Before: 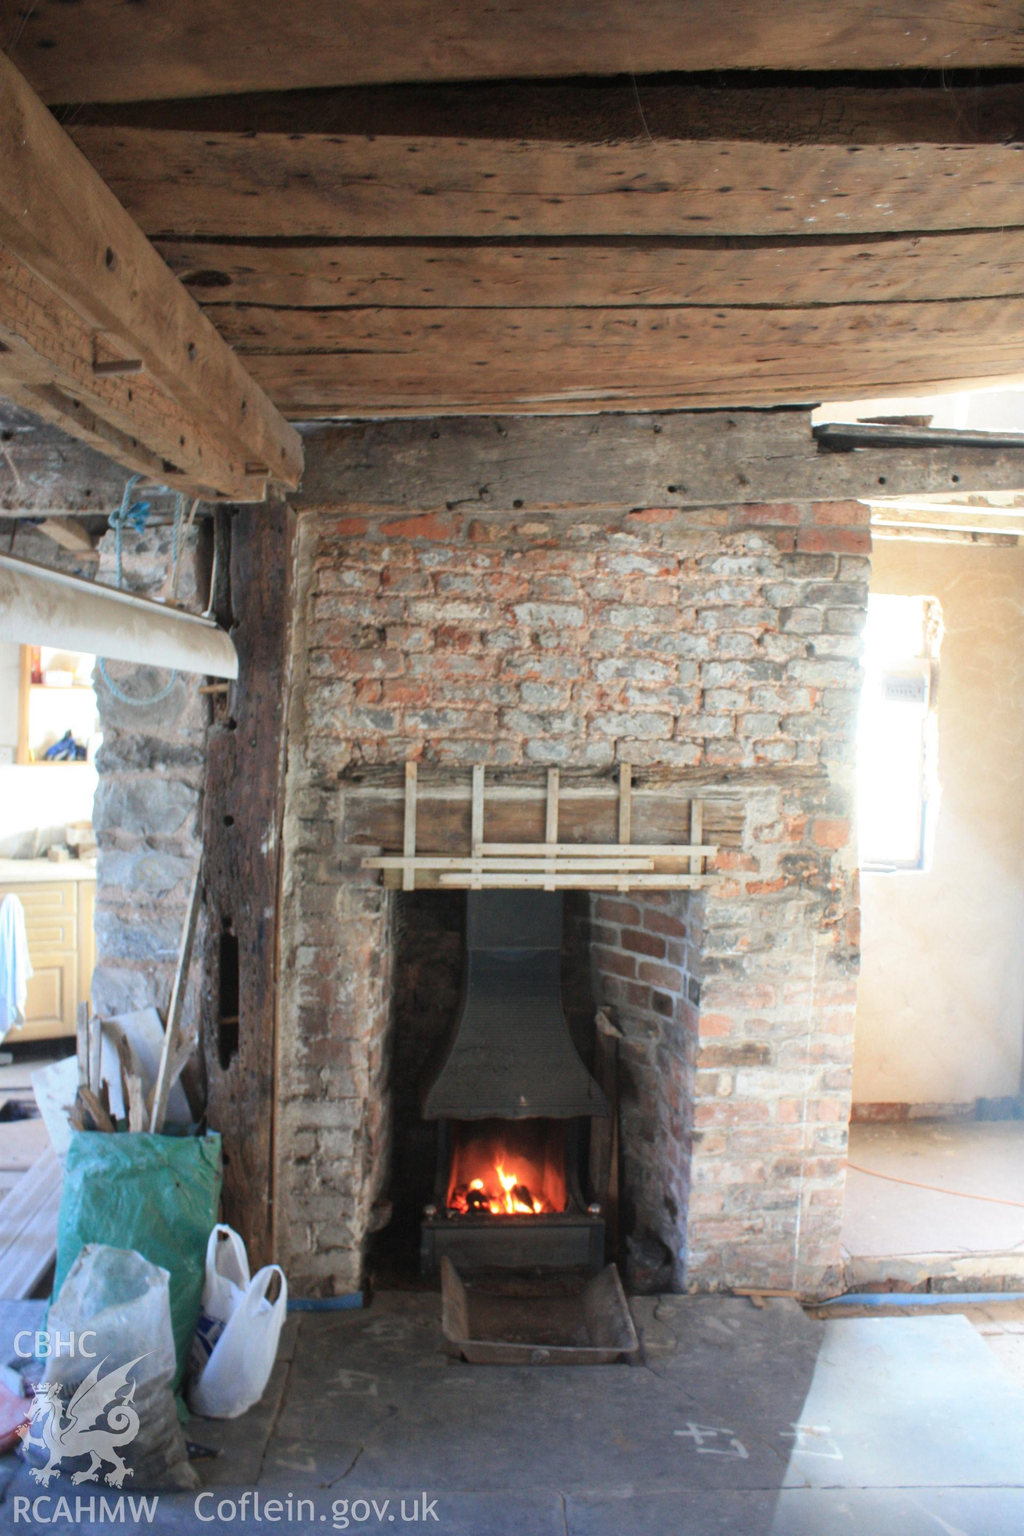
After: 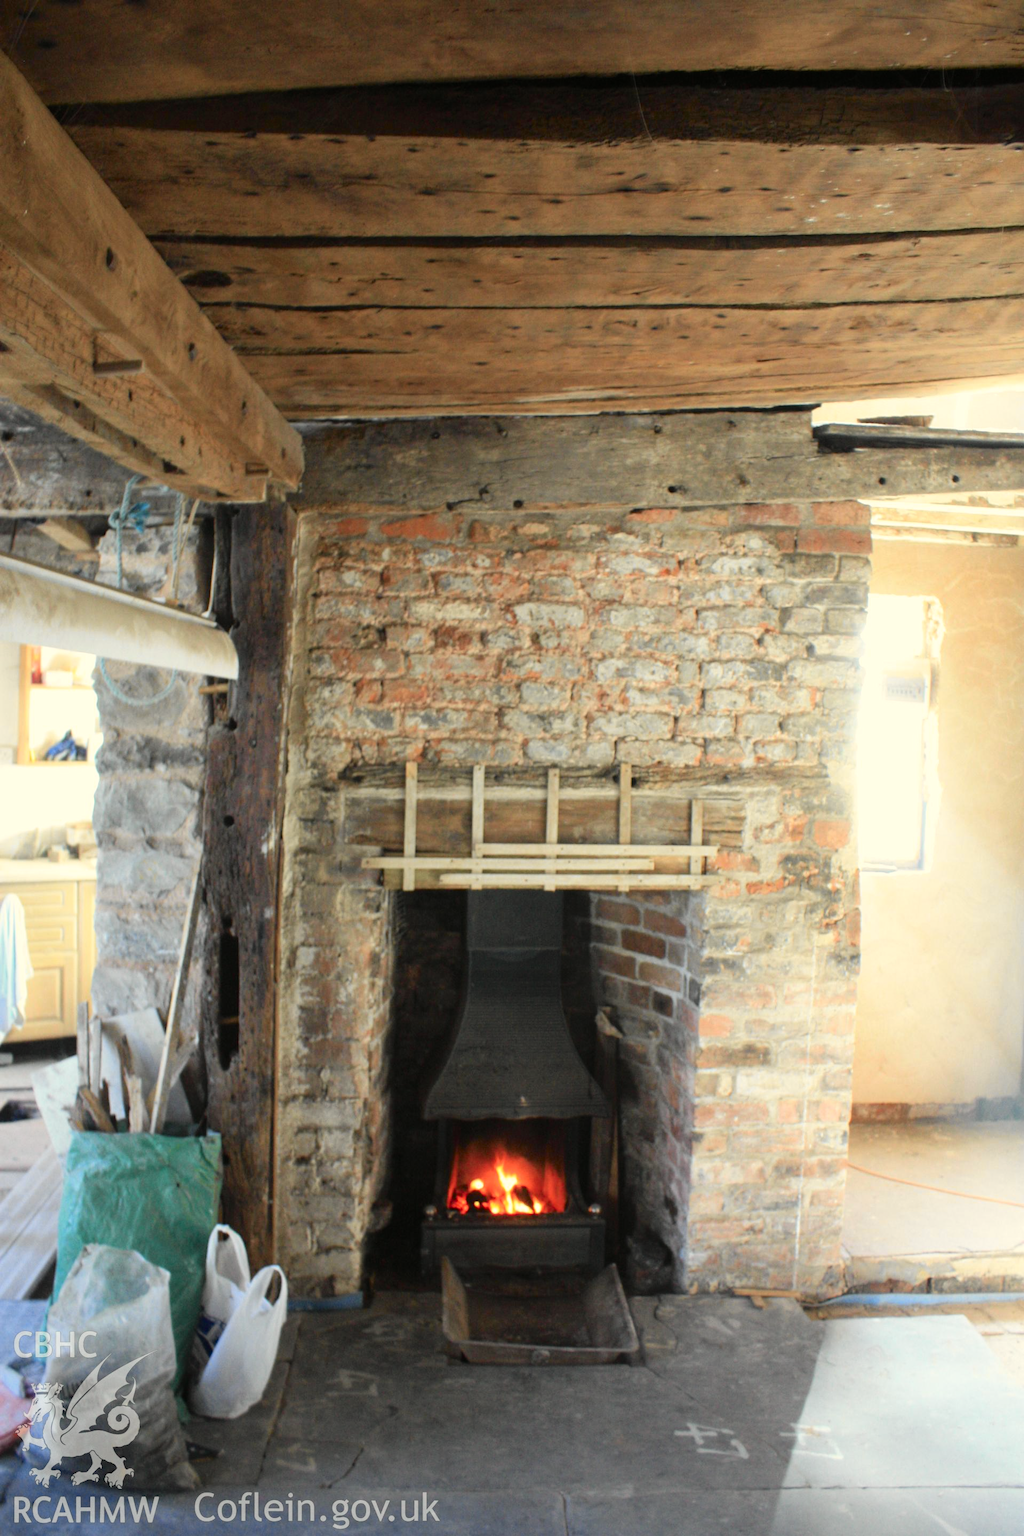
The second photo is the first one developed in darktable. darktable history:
white balance: red 1.029, blue 0.92
tone curve: curves: ch0 [(0, 0) (0.037, 0.025) (0.131, 0.093) (0.275, 0.256) (0.497, 0.51) (0.617, 0.643) (0.704, 0.732) (0.813, 0.832) (0.911, 0.925) (0.997, 0.995)]; ch1 [(0, 0) (0.301, 0.3) (0.444, 0.45) (0.493, 0.495) (0.507, 0.503) (0.534, 0.533) (0.582, 0.58) (0.658, 0.693) (0.746, 0.77) (1, 1)]; ch2 [(0, 0) (0.246, 0.233) (0.36, 0.352) (0.415, 0.418) (0.476, 0.492) (0.502, 0.504) (0.525, 0.518) (0.539, 0.544) (0.586, 0.602) (0.634, 0.651) (0.706, 0.727) (0.853, 0.852) (1, 0.951)], color space Lab, independent channels, preserve colors none
